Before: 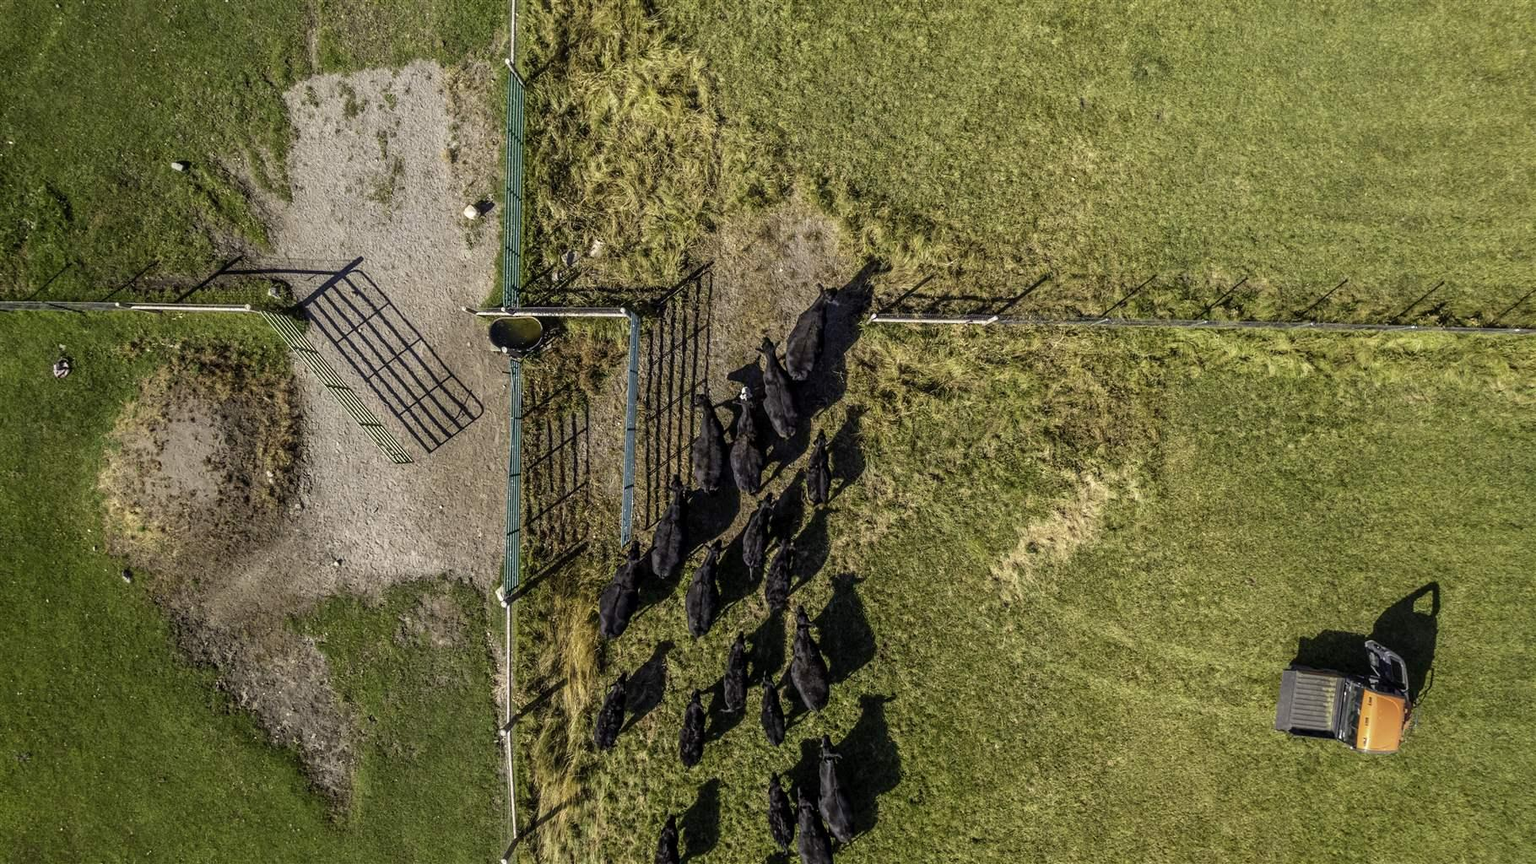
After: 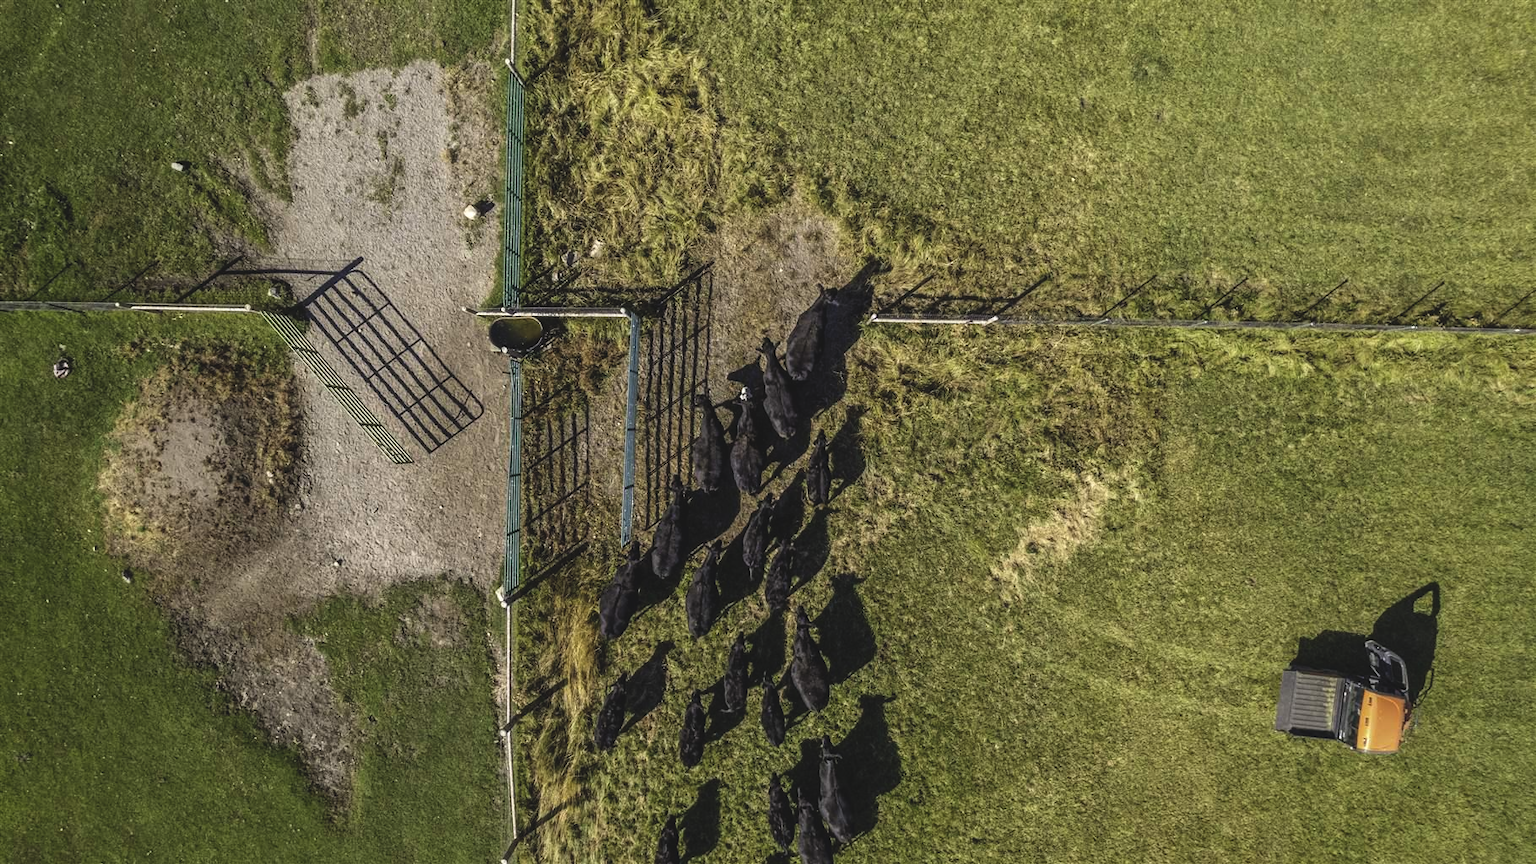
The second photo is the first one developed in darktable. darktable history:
exposure: black level correction -0.014, exposure -0.193 EV, compensate highlight preservation false
color balance: contrast 10%
